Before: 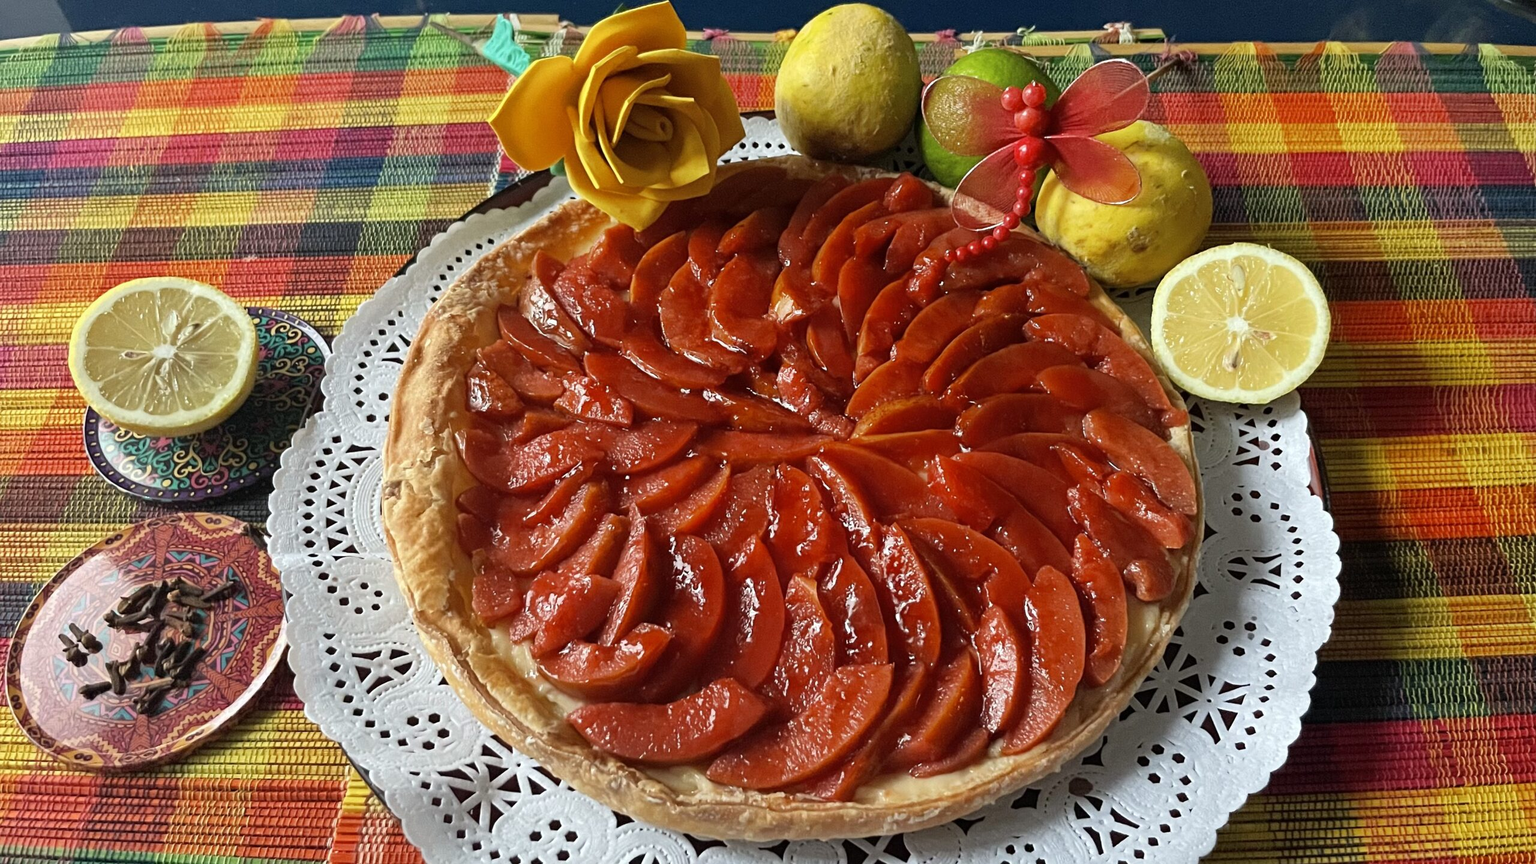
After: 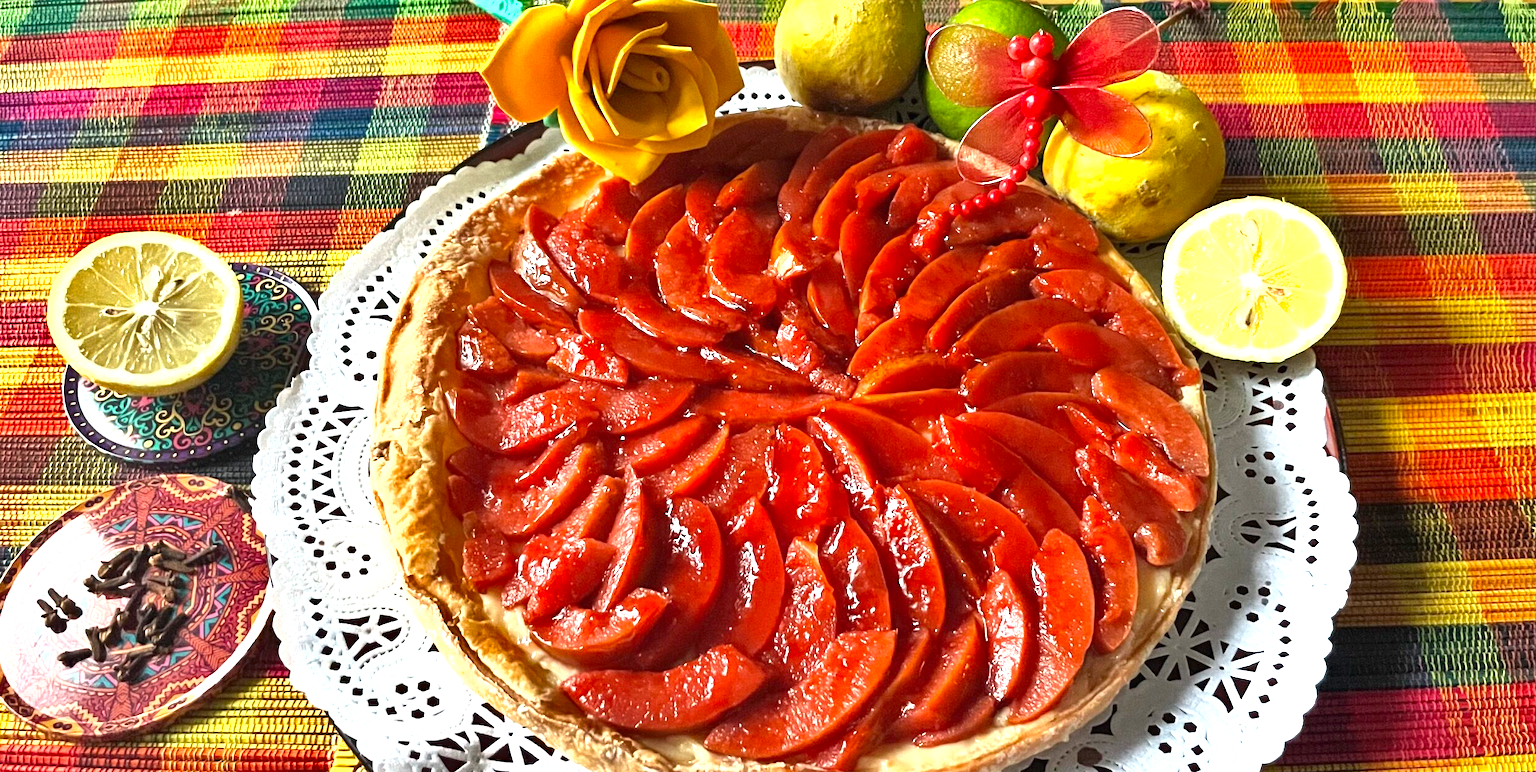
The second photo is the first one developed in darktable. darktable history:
crop: left 1.493%, top 6.109%, right 1.396%, bottom 7.037%
exposure: black level correction 0, exposure 1.1 EV, compensate highlight preservation false
shadows and highlights: shadows 73.76, highlights -61.04, soften with gaussian
